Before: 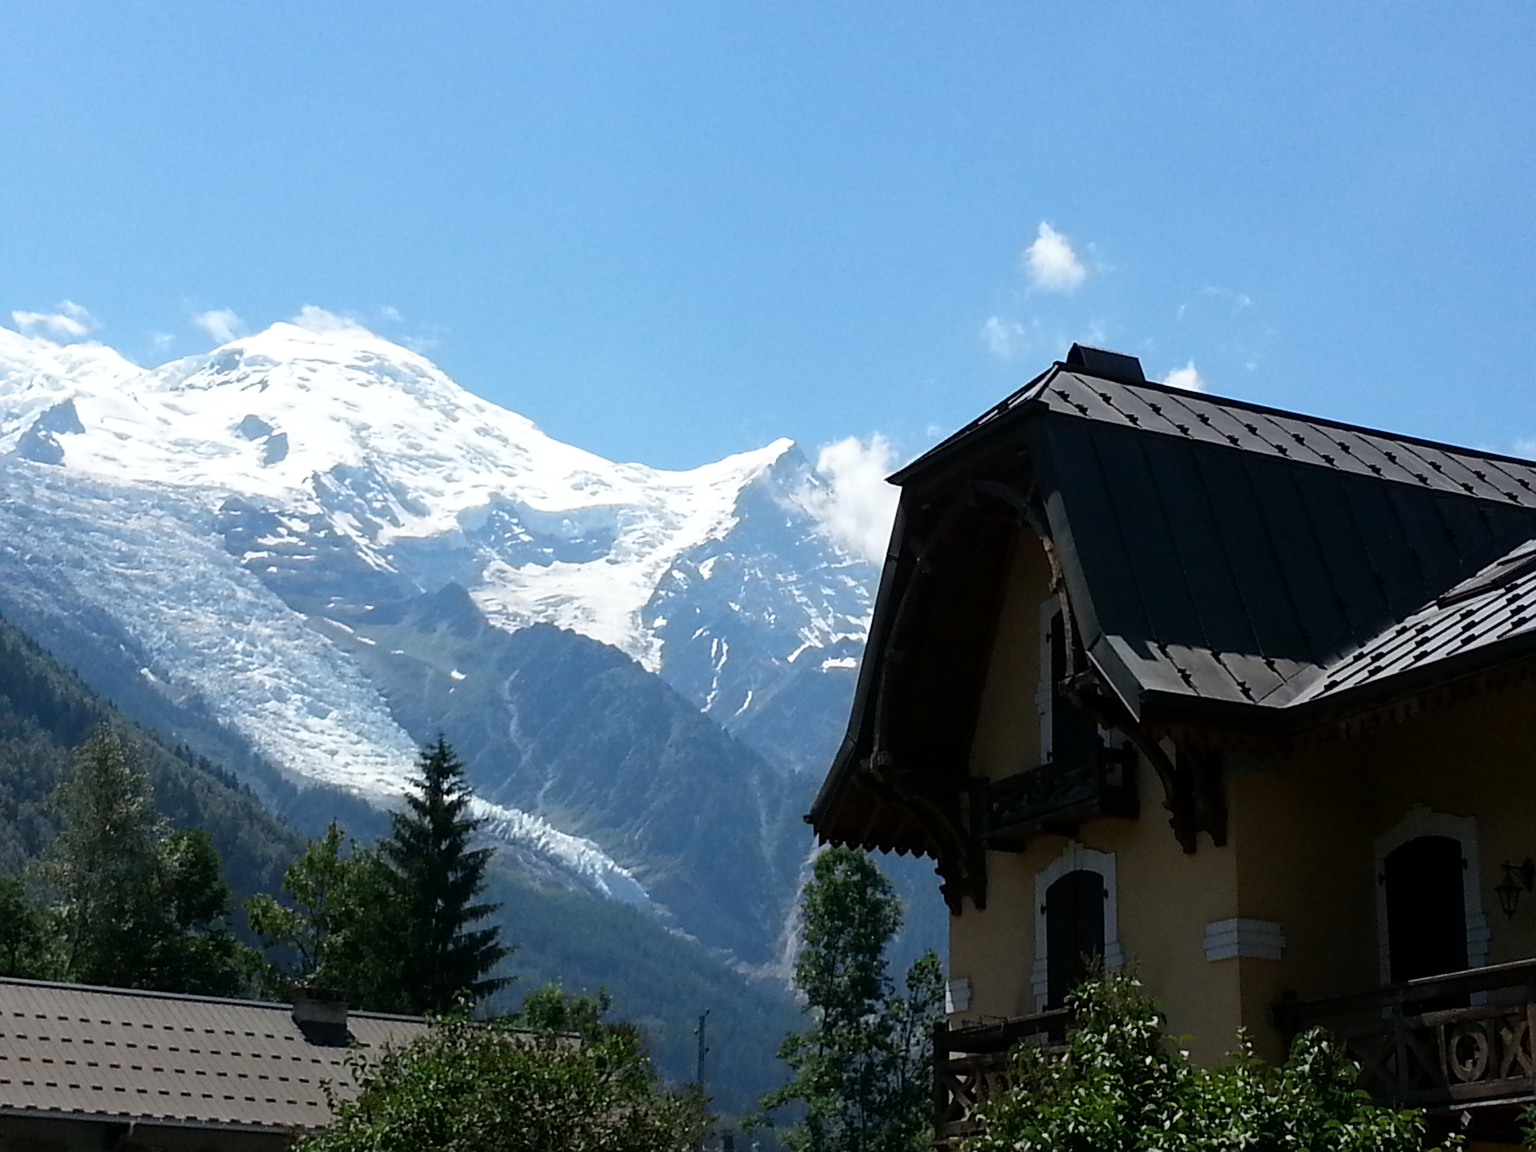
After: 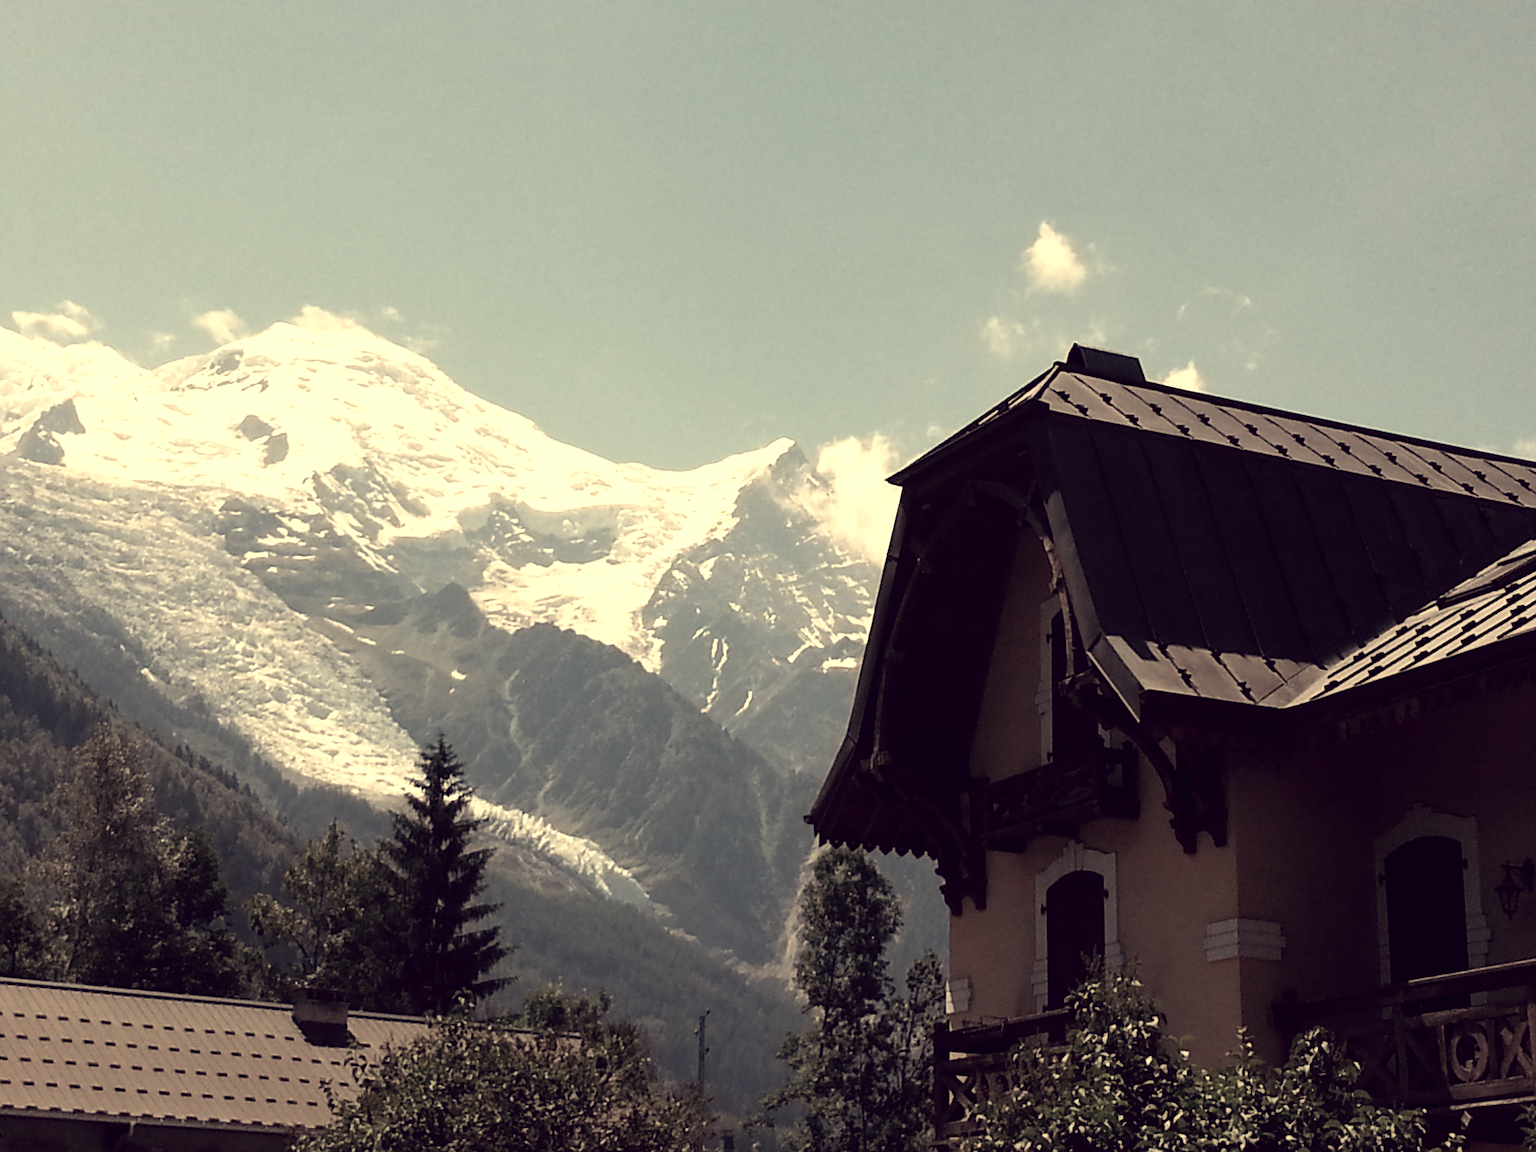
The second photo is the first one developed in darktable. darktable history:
color correction: highlights a* -20.17, highlights b* 20.27, shadows a* 20.03, shadows b* -20.46, saturation 0.43
white balance: red 1.467, blue 0.684
